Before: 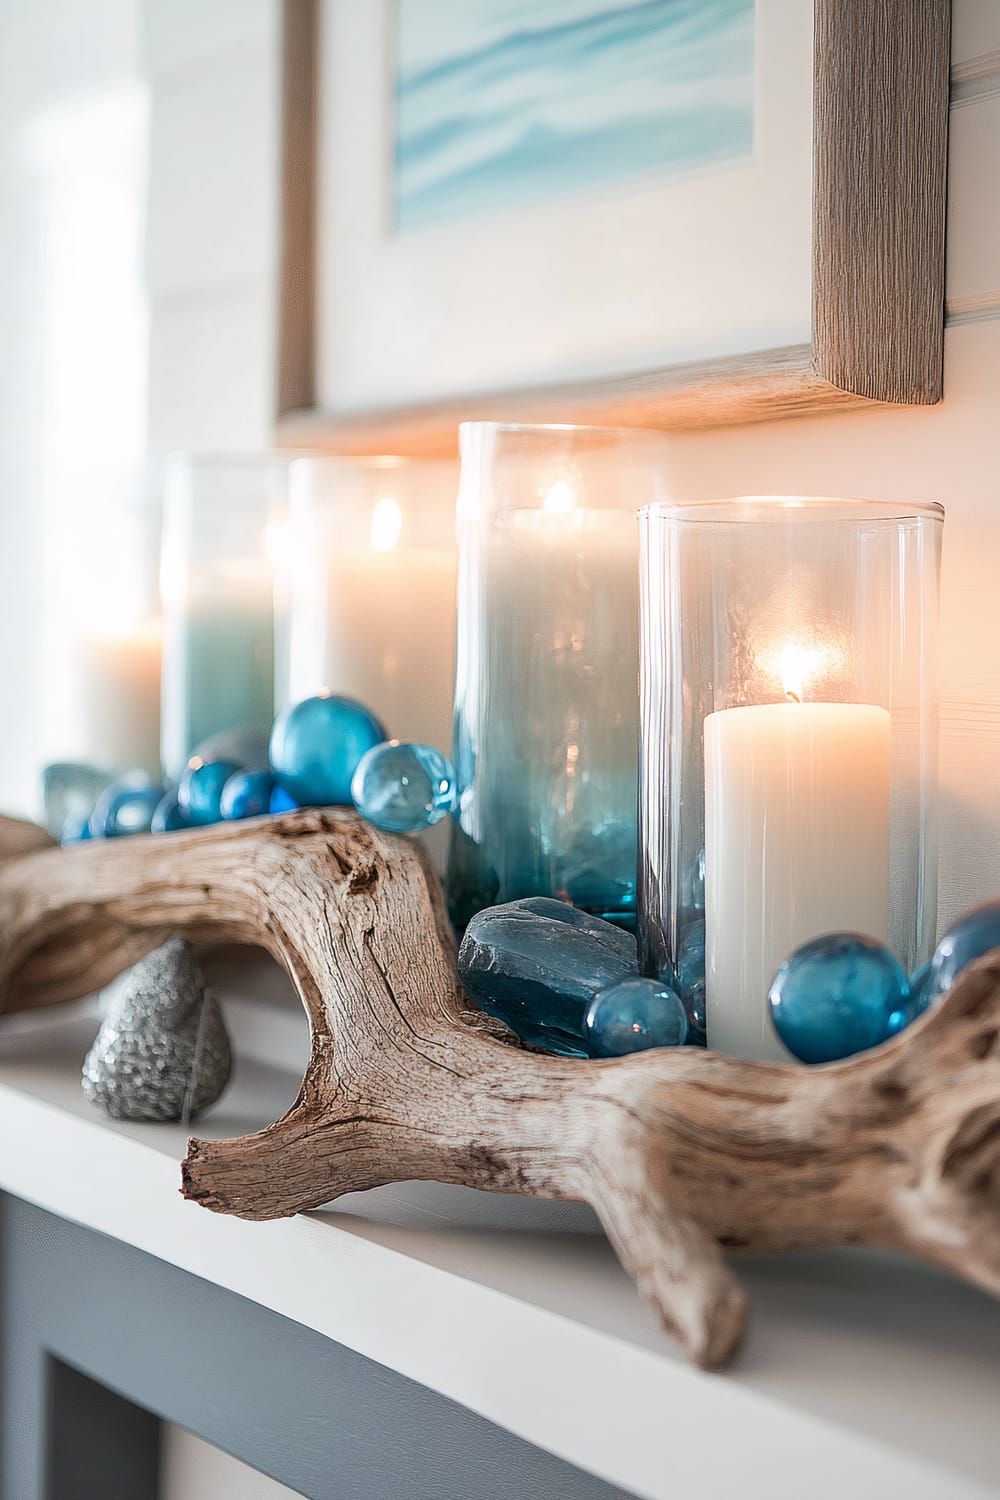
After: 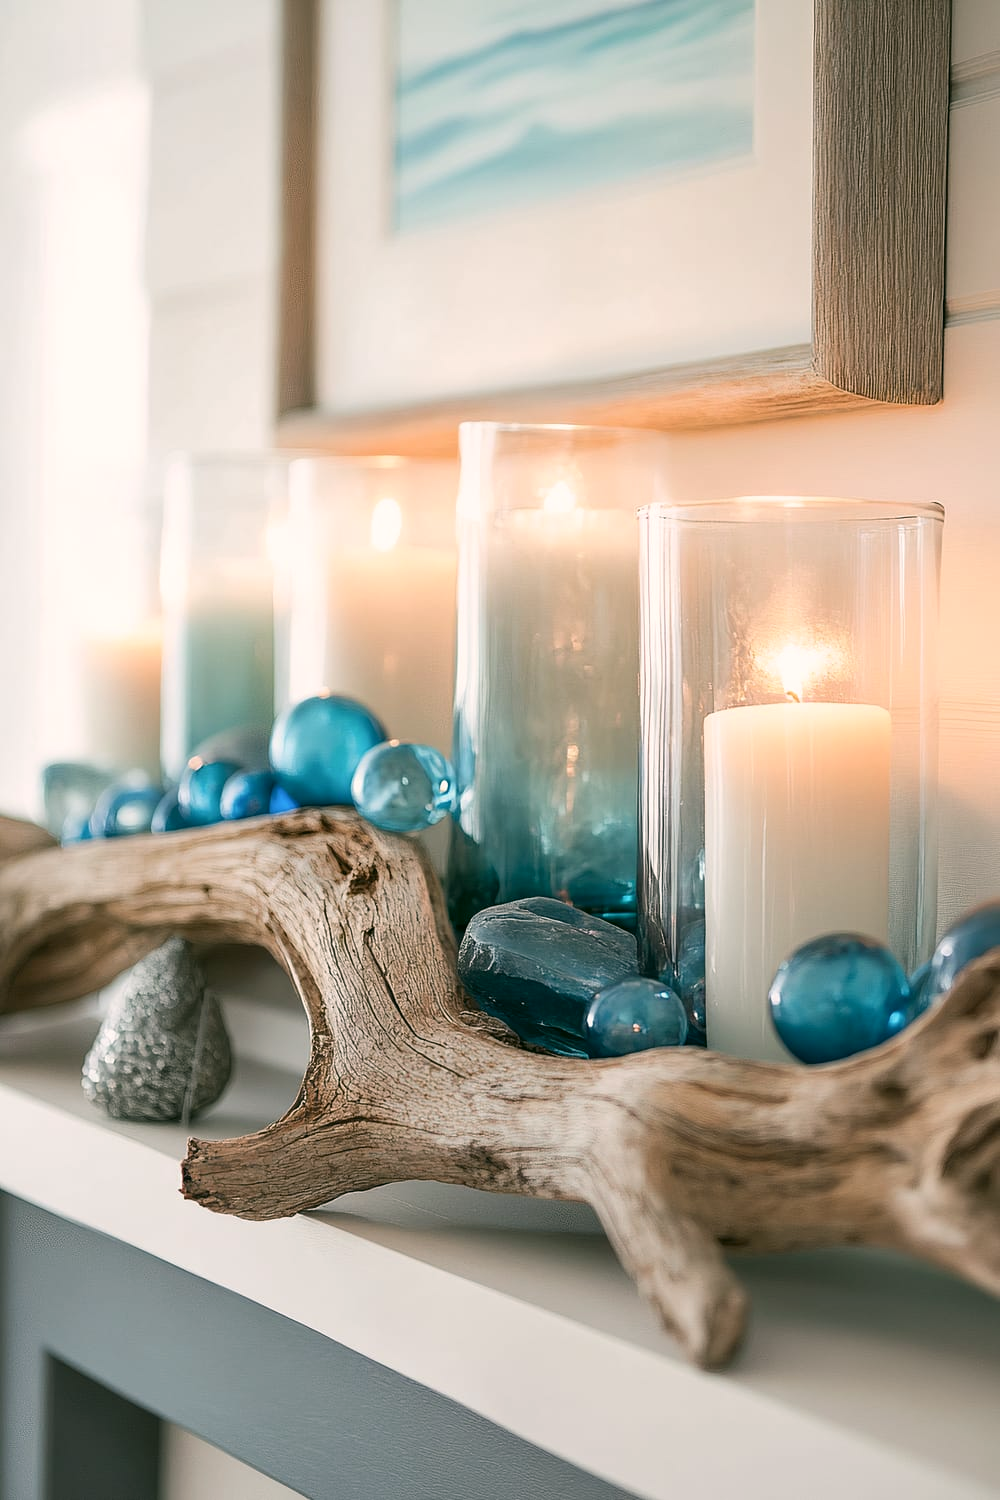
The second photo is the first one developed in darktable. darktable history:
color correction: highlights a* 4.12, highlights b* 4.95, shadows a* -8.09, shadows b* 4.54
